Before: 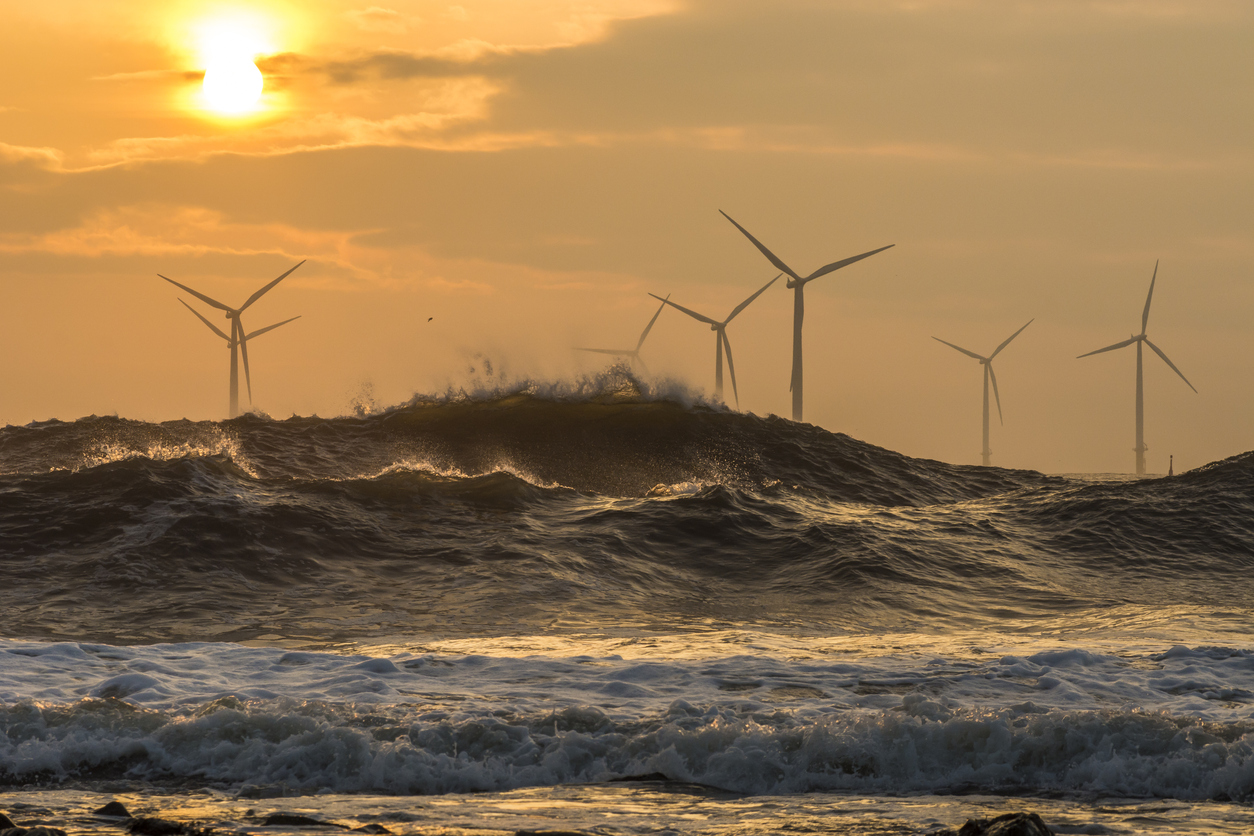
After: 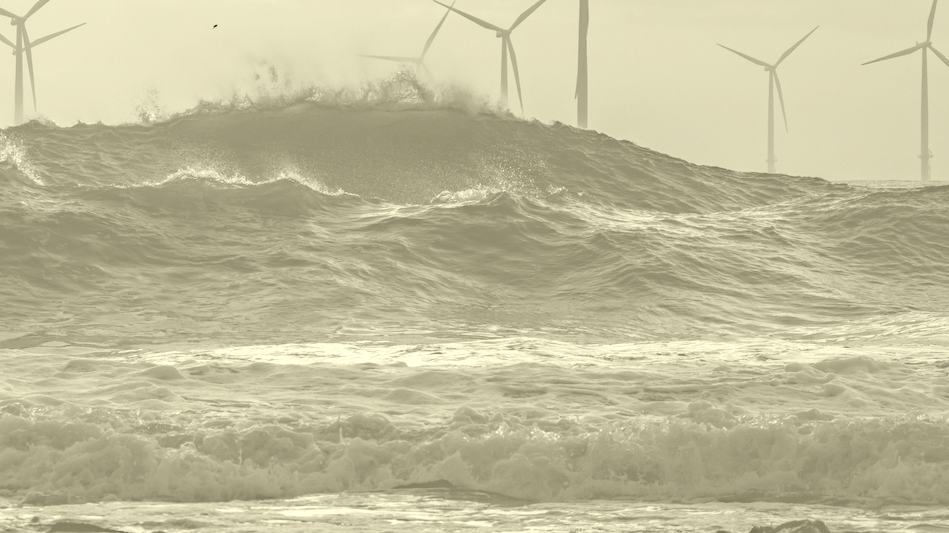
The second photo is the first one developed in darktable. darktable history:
colorize: hue 43.2°, saturation 40%, version 1
haze removal: strength 0.42, compatibility mode true, adaptive false
crop and rotate: left 17.299%, top 35.115%, right 7.015%, bottom 1.024%
